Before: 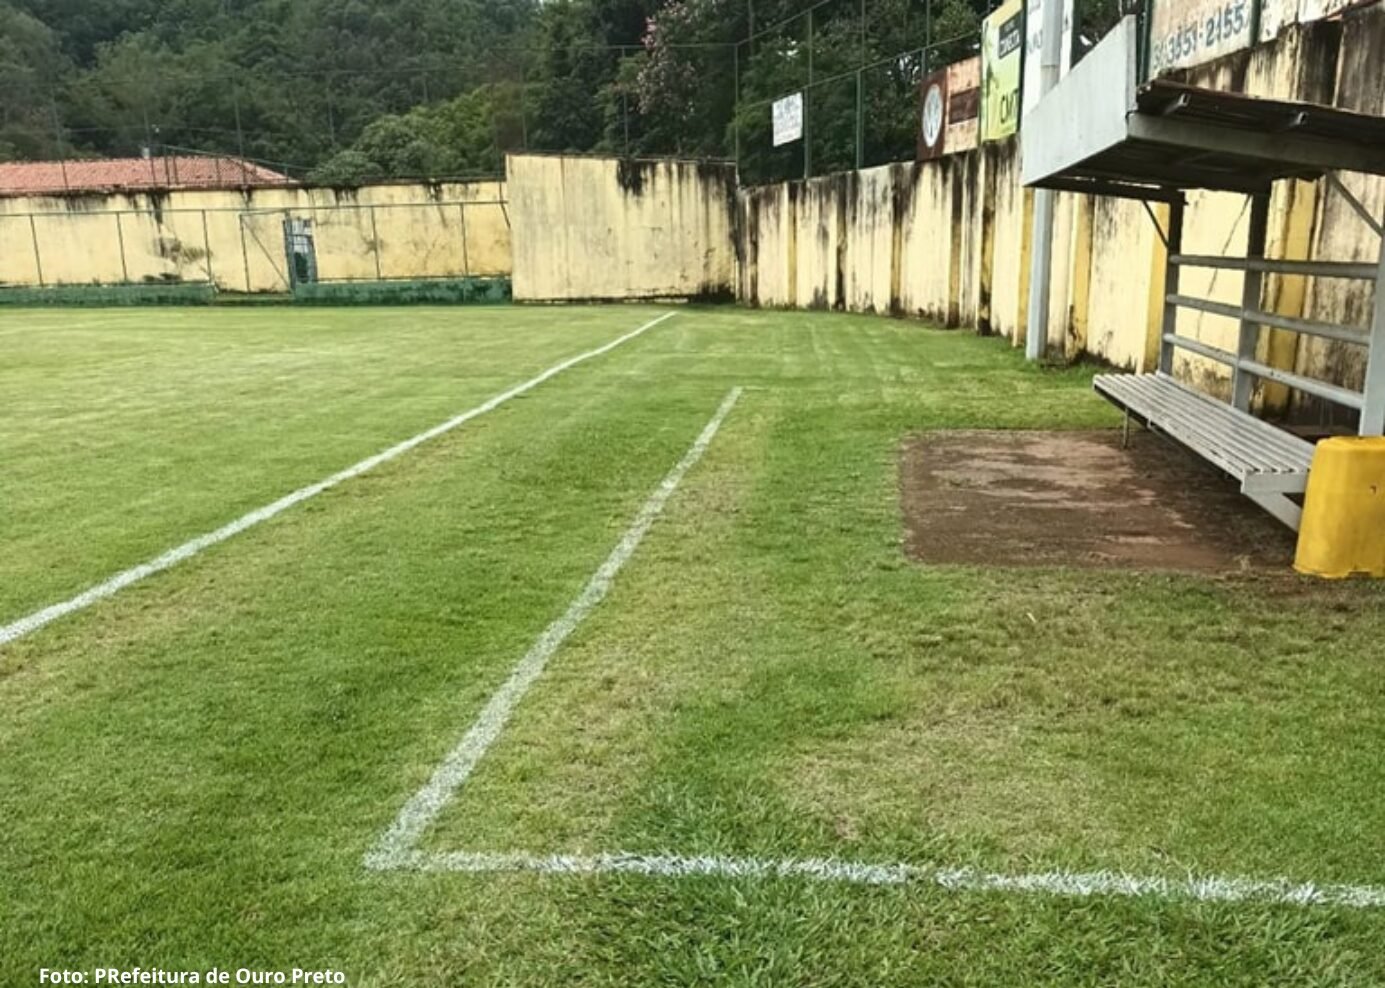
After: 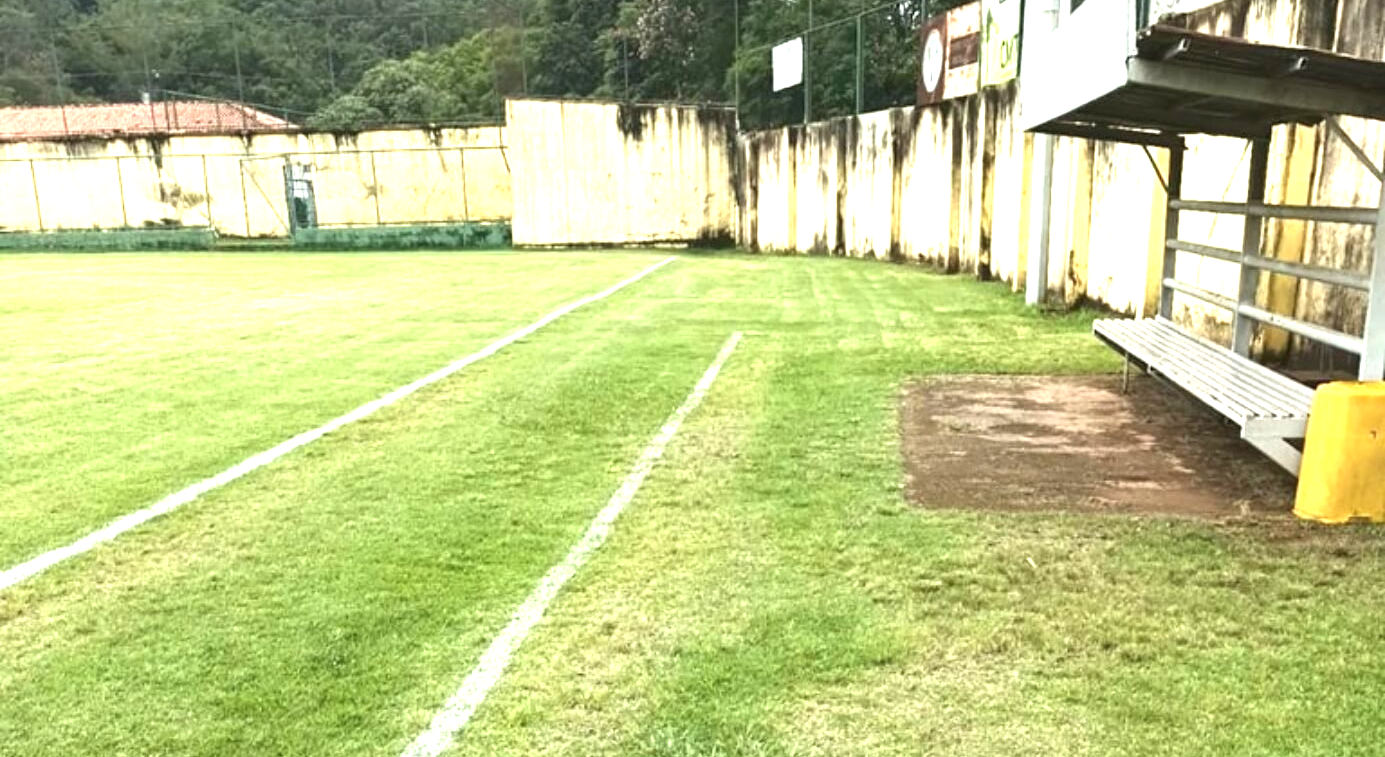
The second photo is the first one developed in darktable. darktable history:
crop: top 5.667%, bottom 17.637%
exposure: black level correction 0, exposure 1.2 EV, compensate exposure bias true, compensate highlight preservation false
contrast brightness saturation: saturation -0.04
